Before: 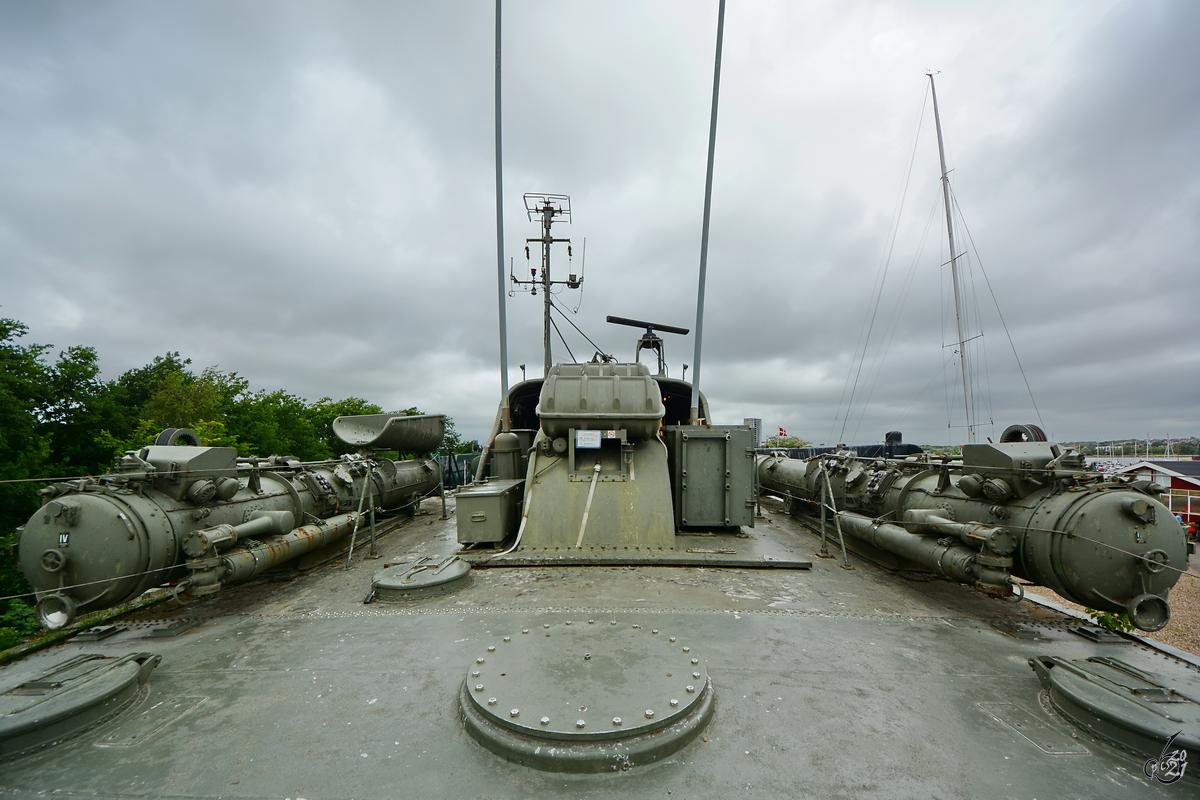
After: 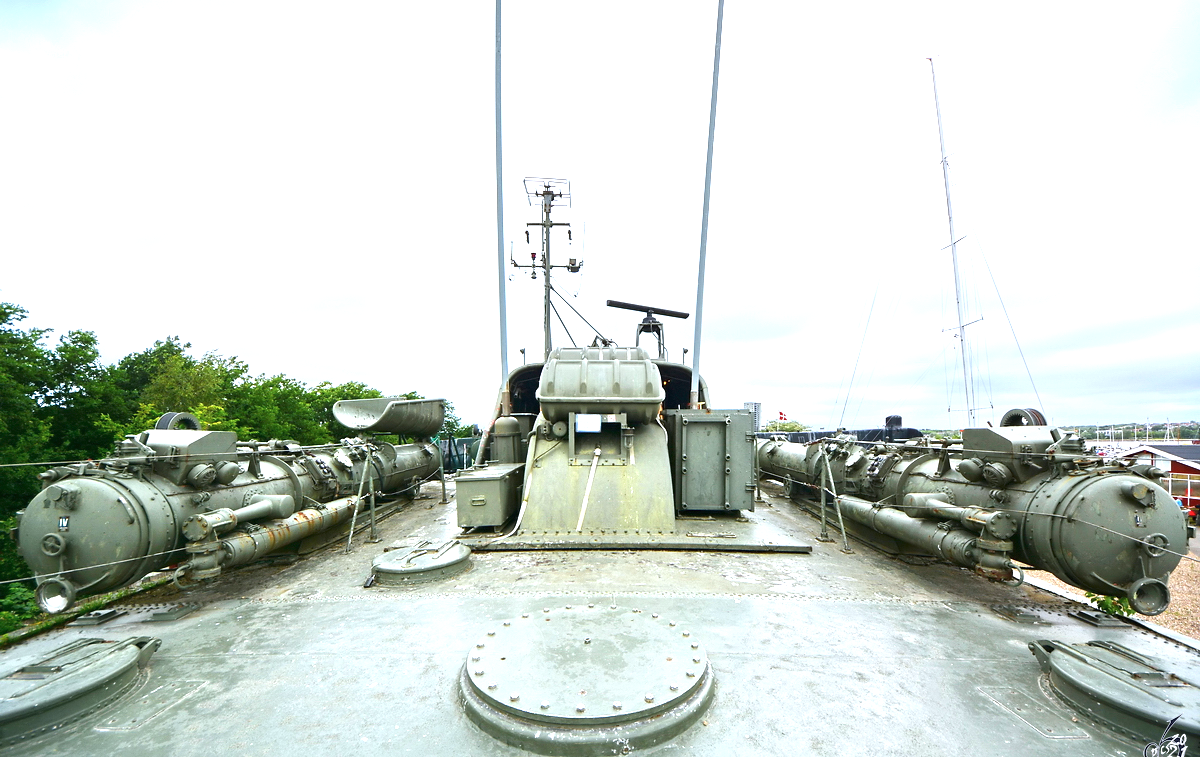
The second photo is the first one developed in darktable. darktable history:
crop and rotate: top 2.084%, bottom 3.252%
color calibration: illuminant as shot in camera, x 0.358, y 0.373, temperature 4628.91 K
exposure: black level correction 0, exposure 1.609 EV, compensate highlight preservation false
